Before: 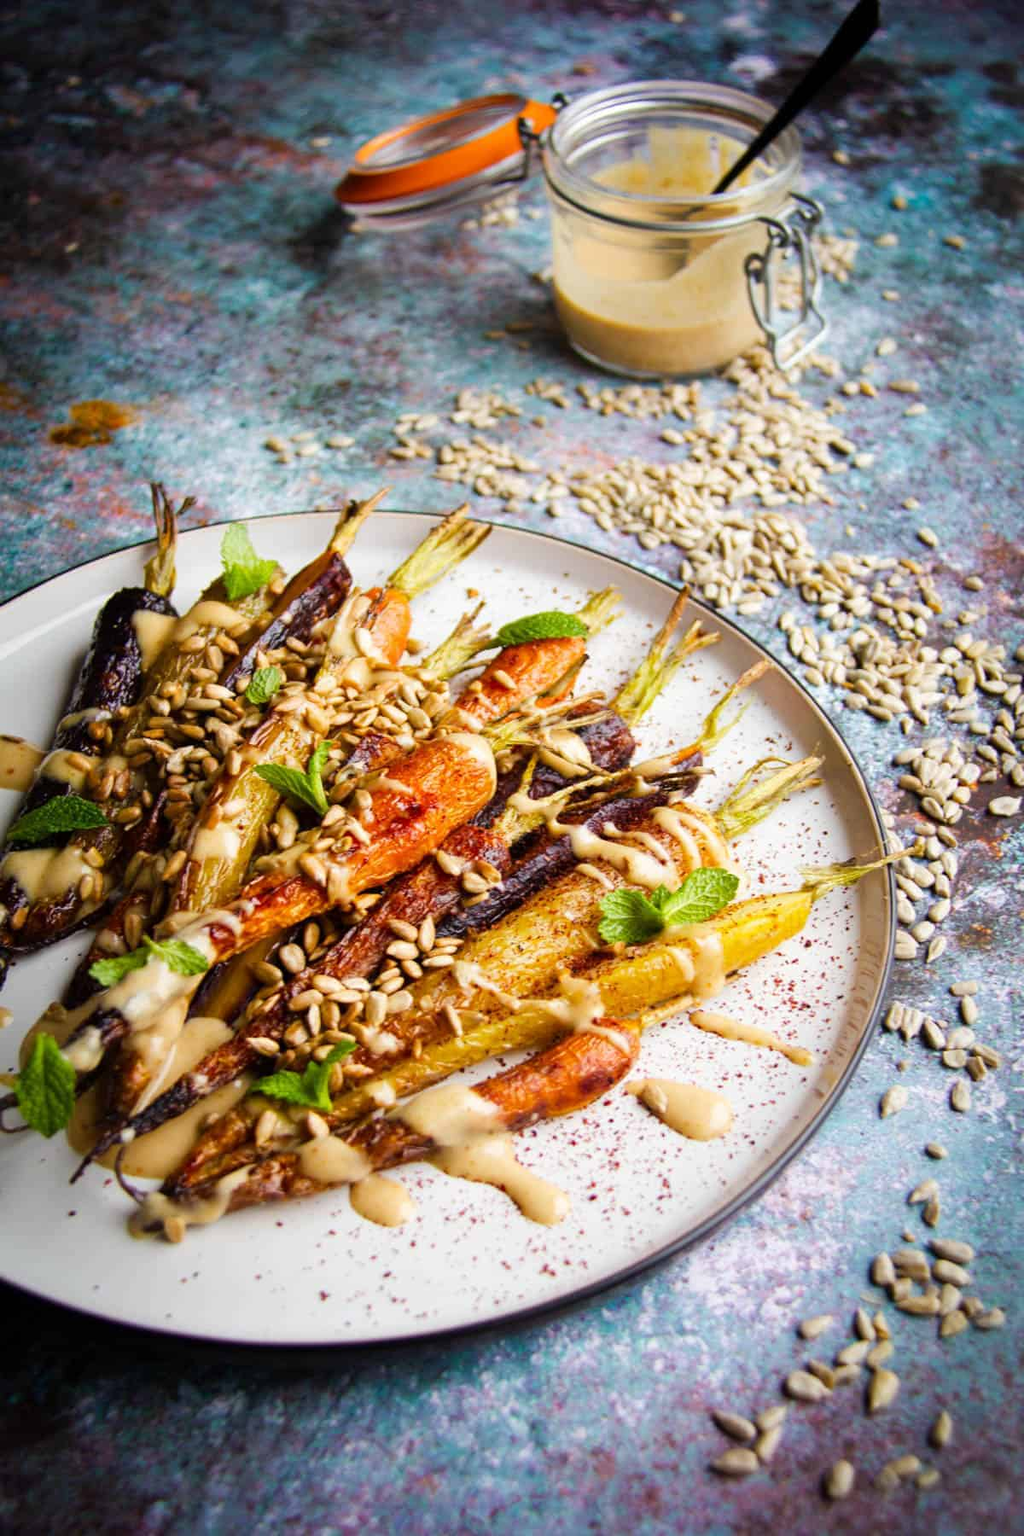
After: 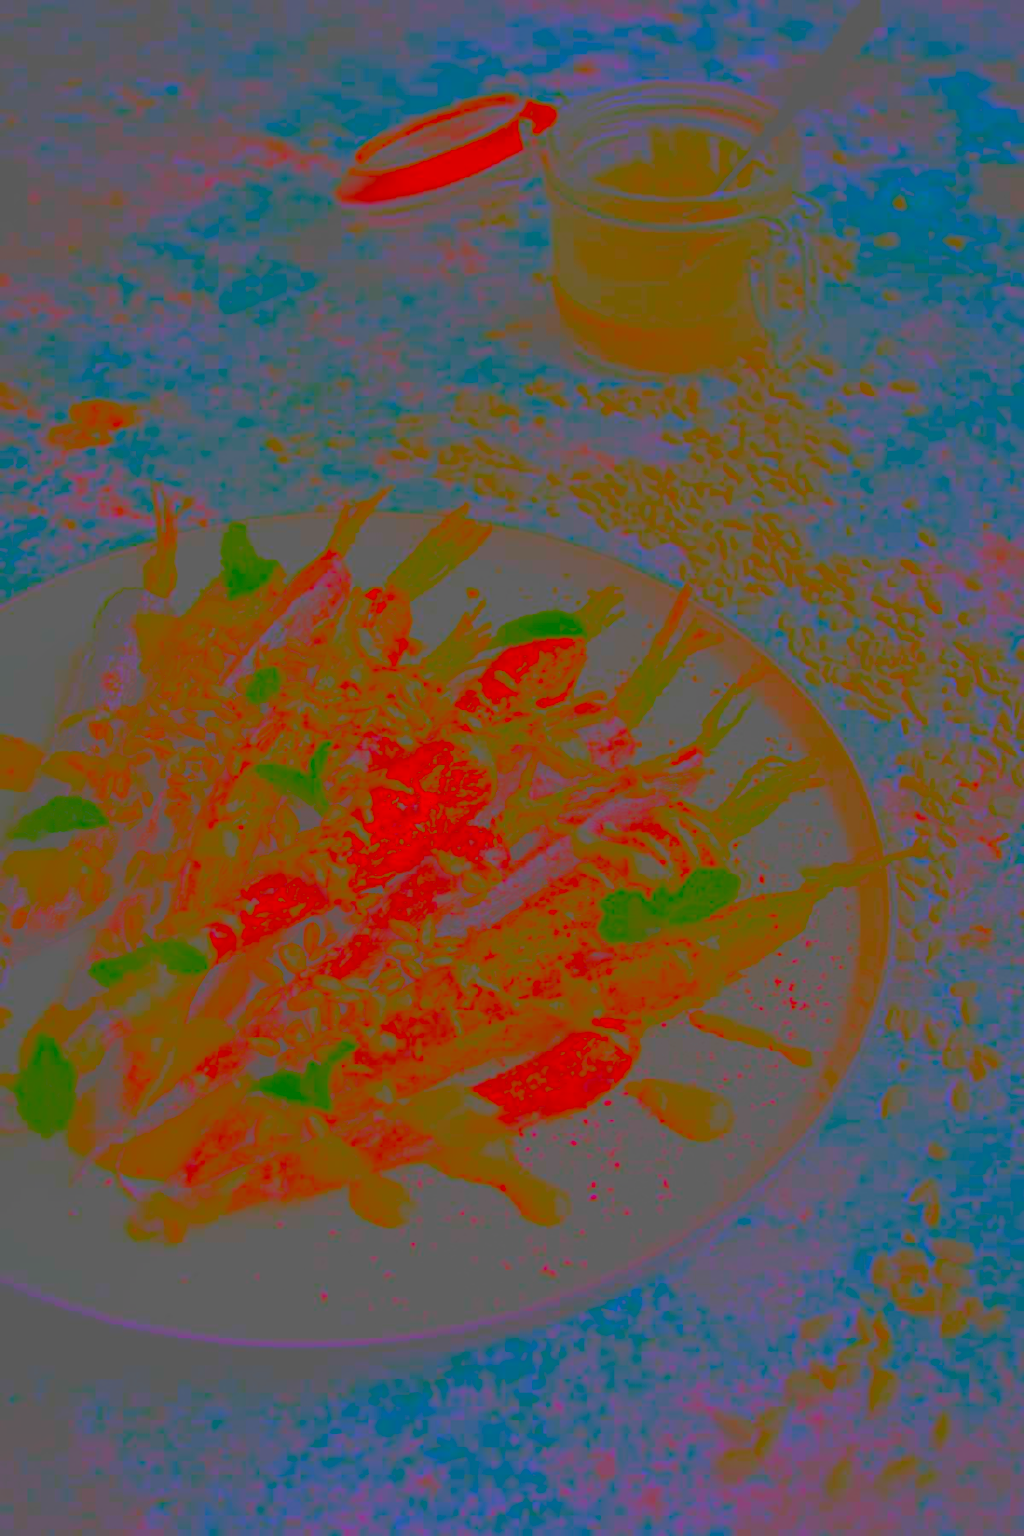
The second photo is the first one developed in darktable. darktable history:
contrast brightness saturation: contrast -0.973, brightness -0.168, saturation 0.744
sharpen: on, module defaults
